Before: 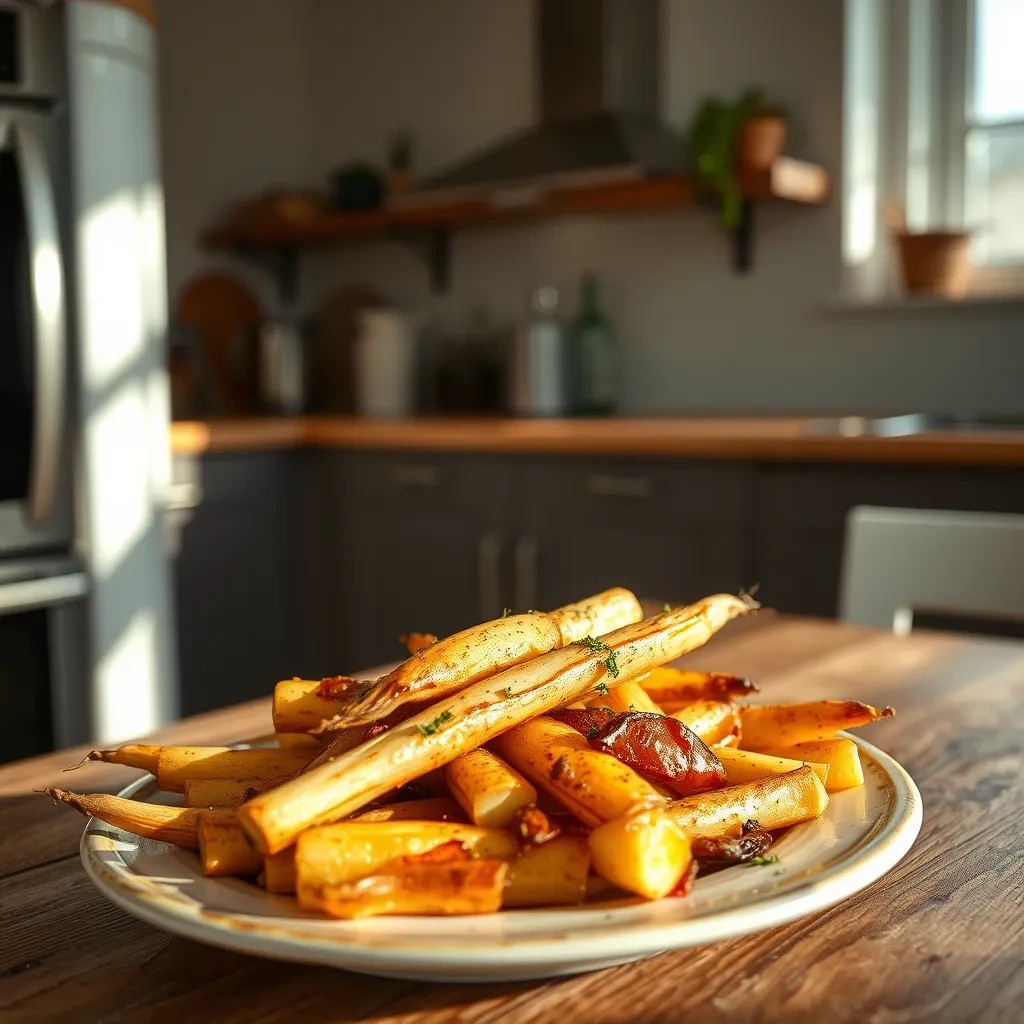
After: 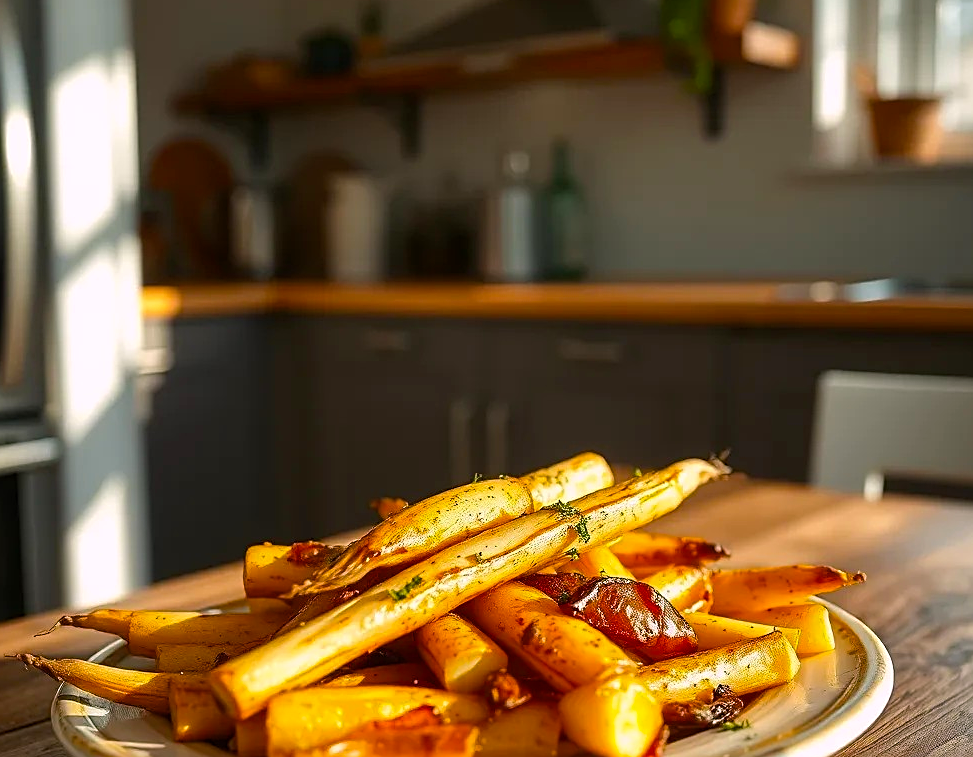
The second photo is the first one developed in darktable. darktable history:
exposure: exposure -0.016 EV, compensate highlight preservation false
crop and rotate: left 2.853%, top 13.261%, right 2.032%, bottom 12.741%
sharpen: on, module defaults
color balance rgb: shadows lift › hue 86.8°, highlights gain › chroma 1.451%, highlights gain › hue 312.42°, perceptual saturation grading › global saturation 29.823%
